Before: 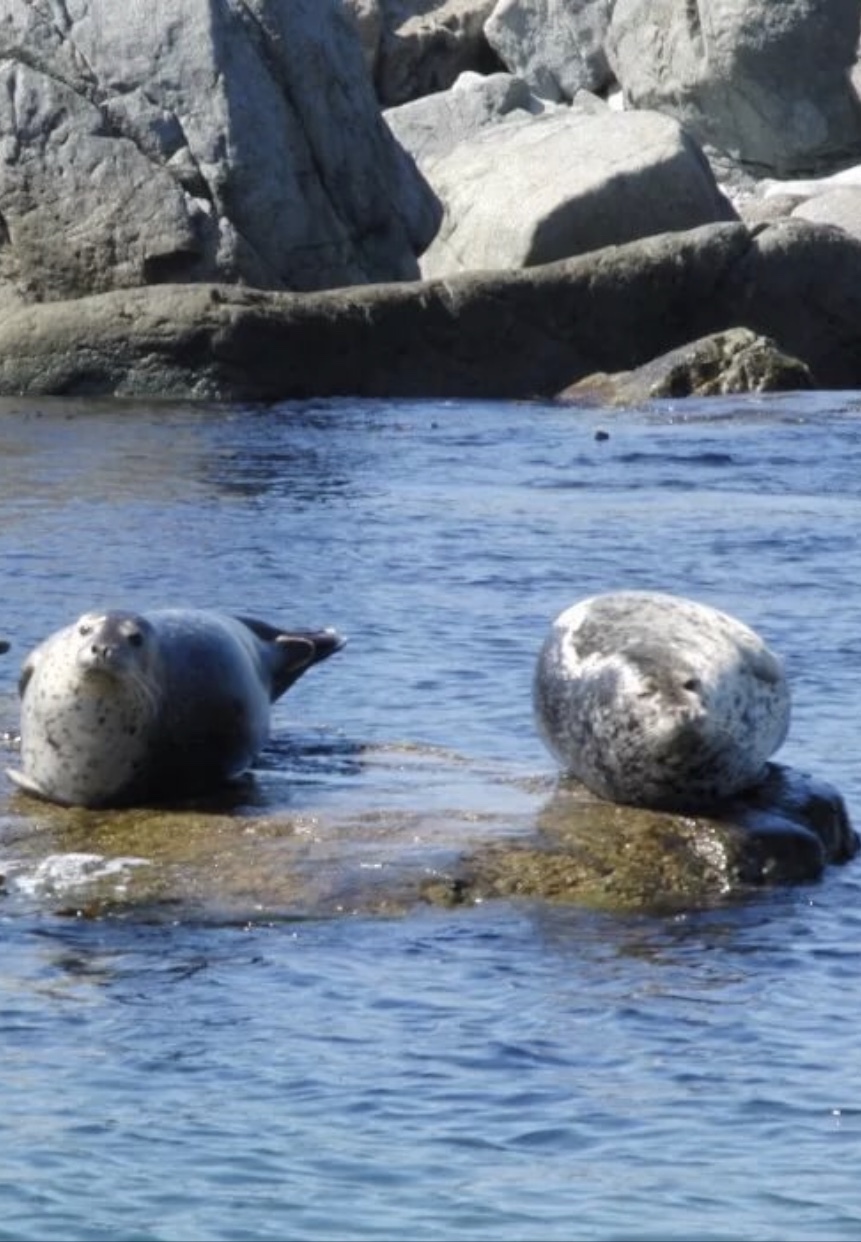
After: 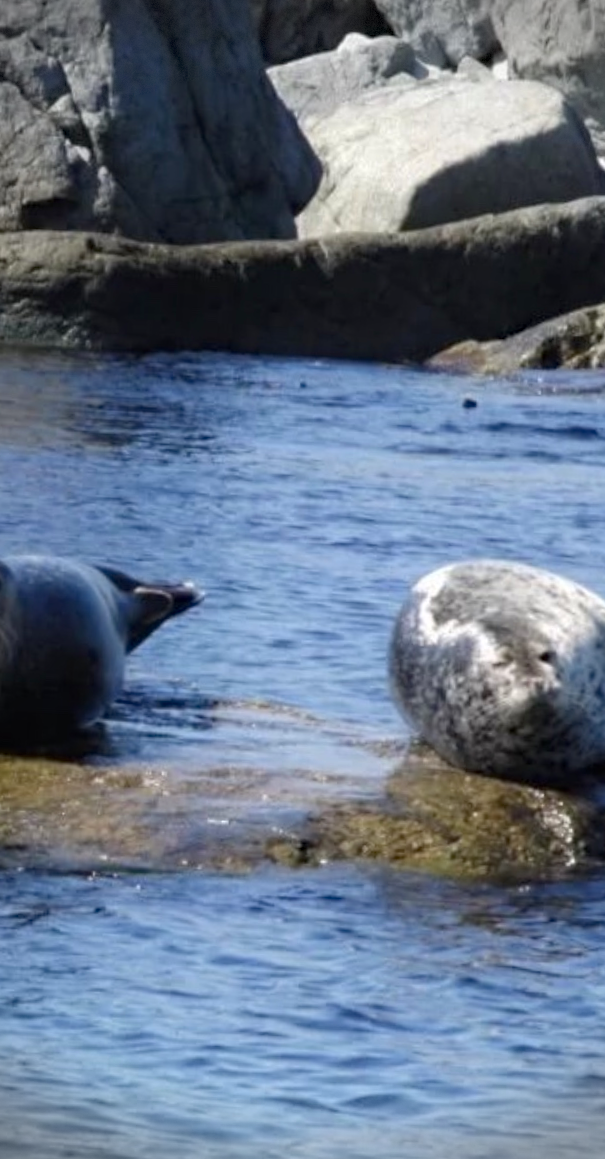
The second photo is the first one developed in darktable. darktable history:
shadows and highlights: shadows -55, highlights 84.83, soften with gaussian
haze removal: compatibility mode true, adaptive false
vignetting: fall-off start 88.14%, fall-off radius 23.71%, dithering 8-bit output, unbound false
crop and rotate: angle -2.84°, left 14.048%, top 0.028%, right 10.736%, bottom 0.051%
